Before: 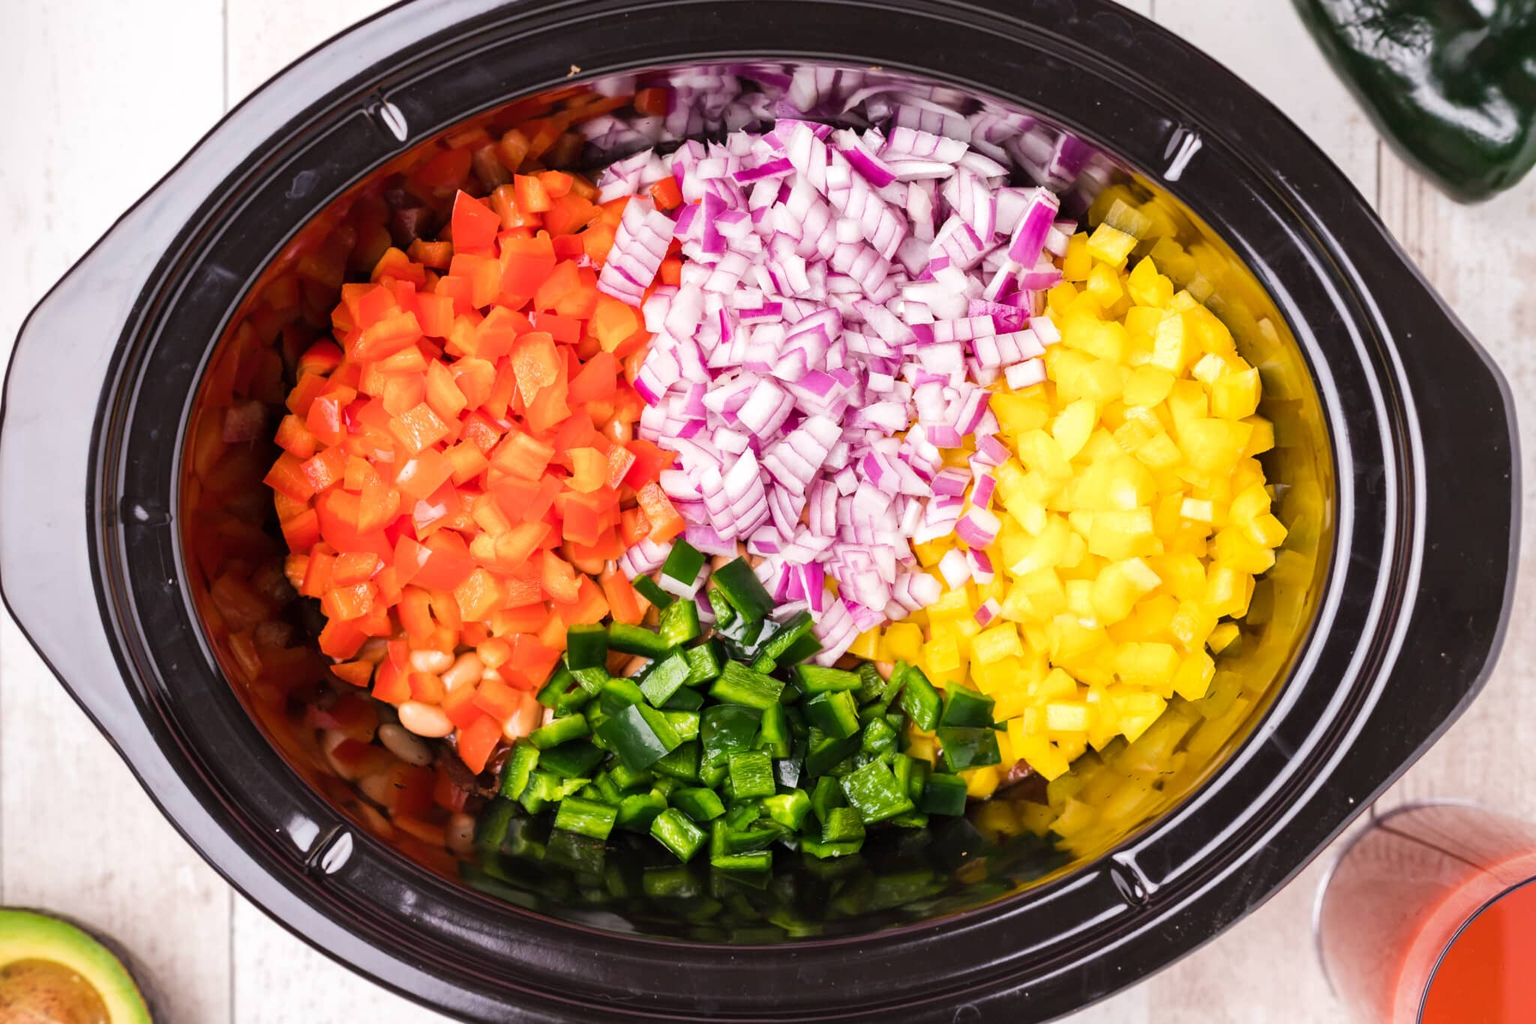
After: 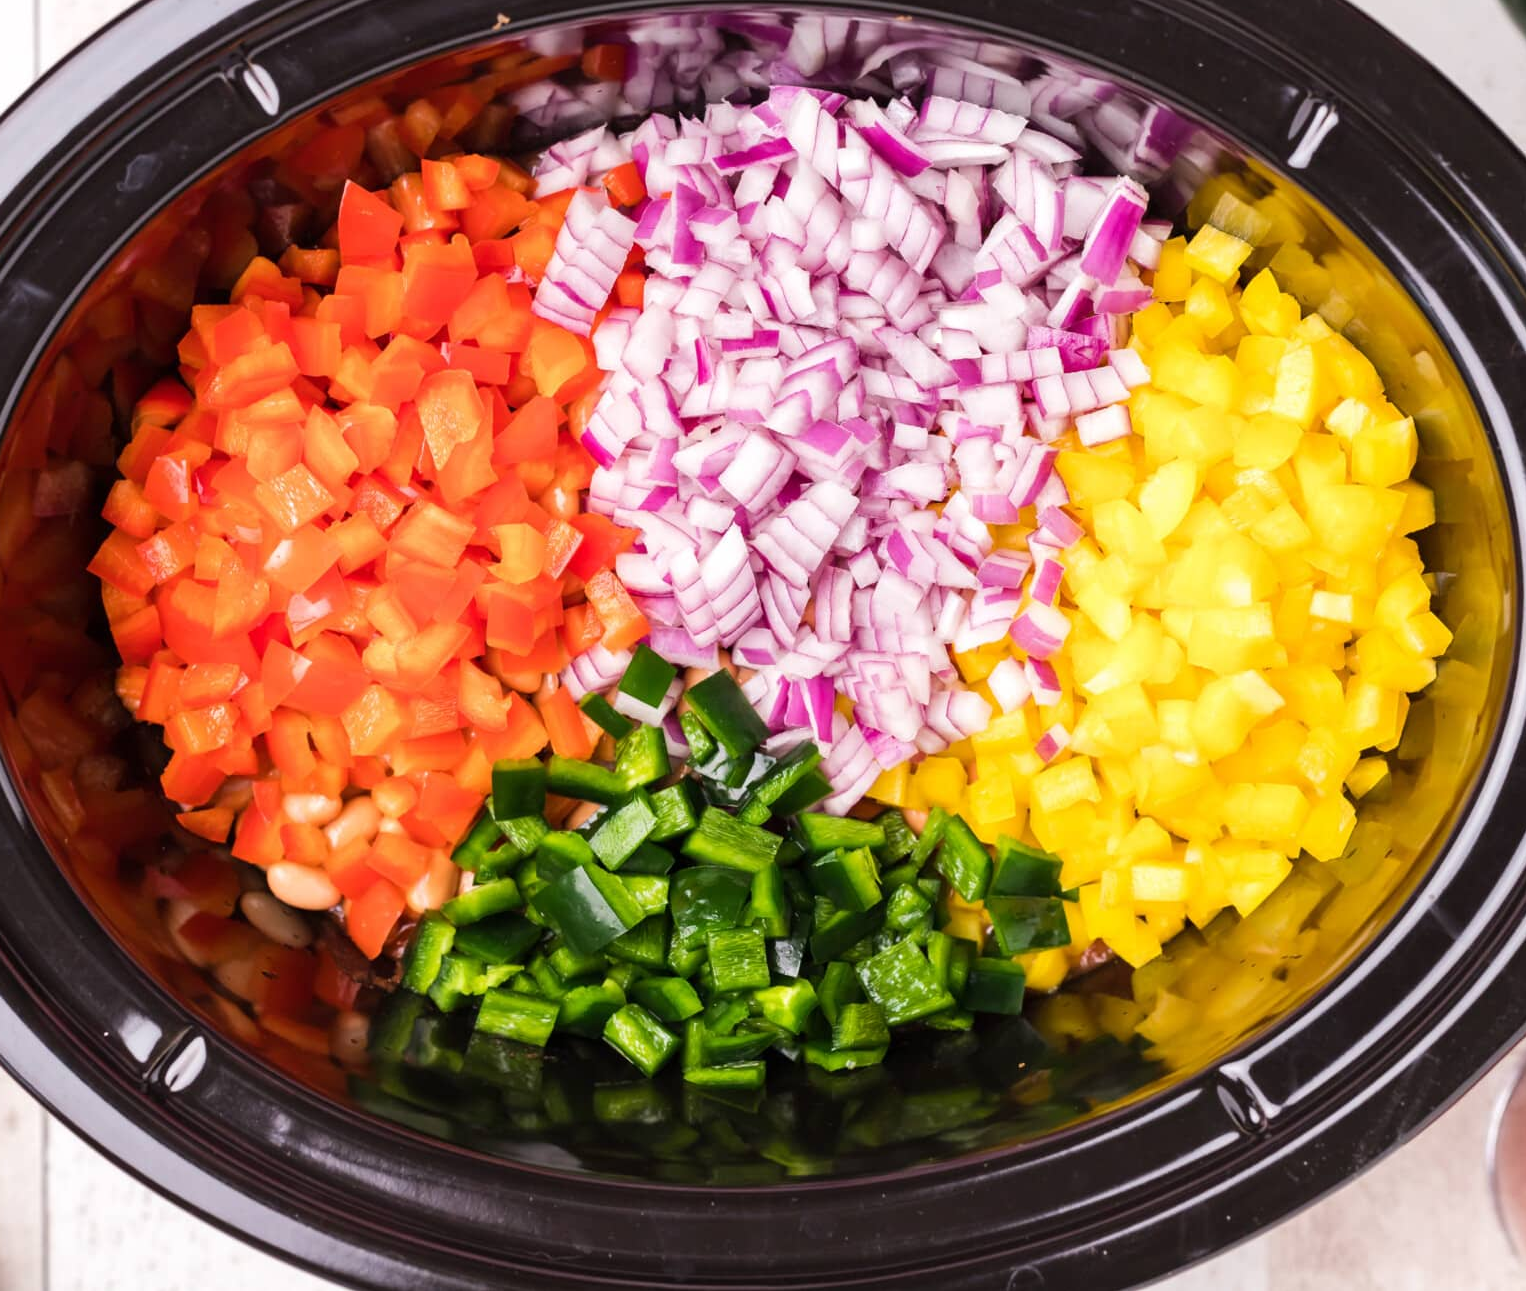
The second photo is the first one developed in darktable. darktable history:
crop and rotate: left 12.93%, top 5.402%, right 12.544%
